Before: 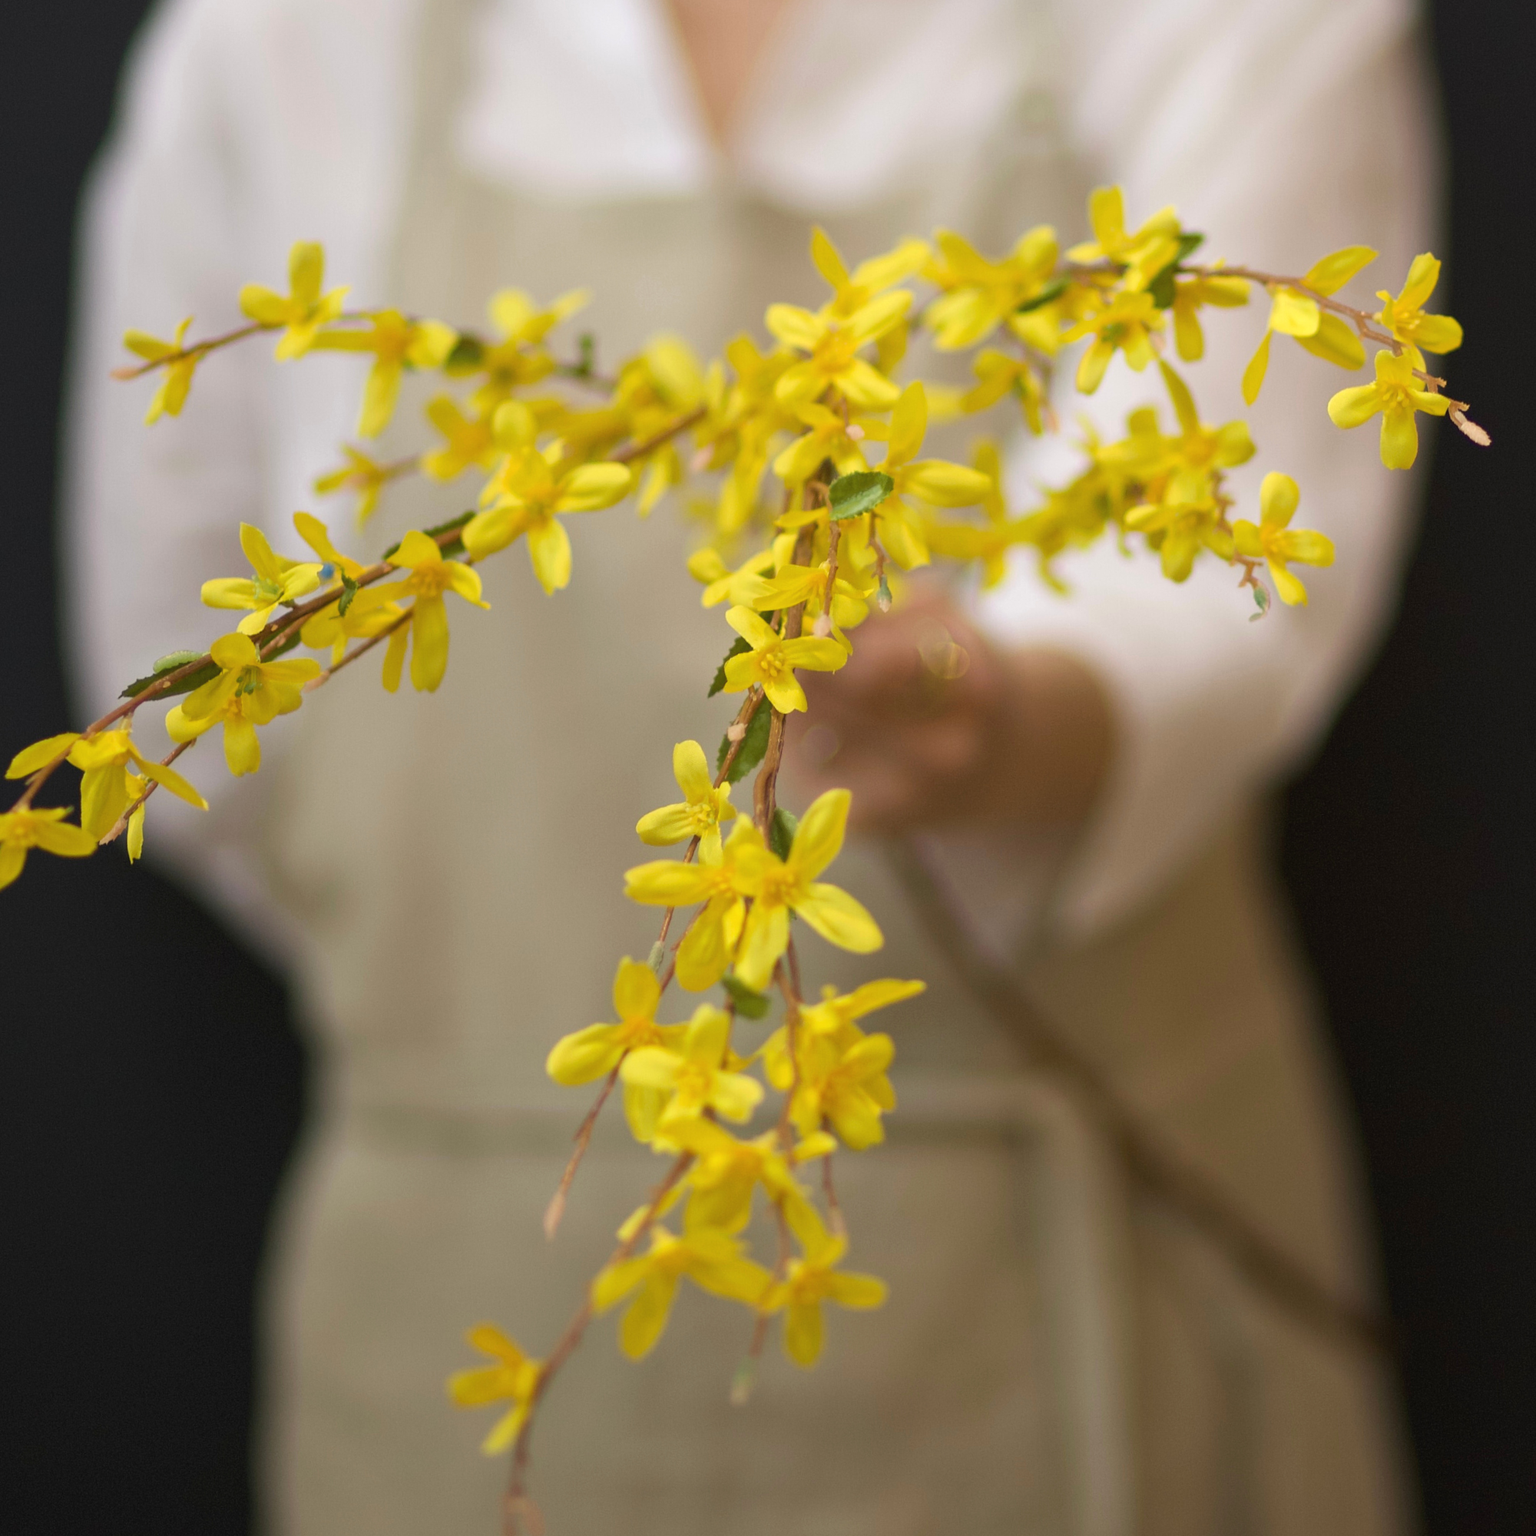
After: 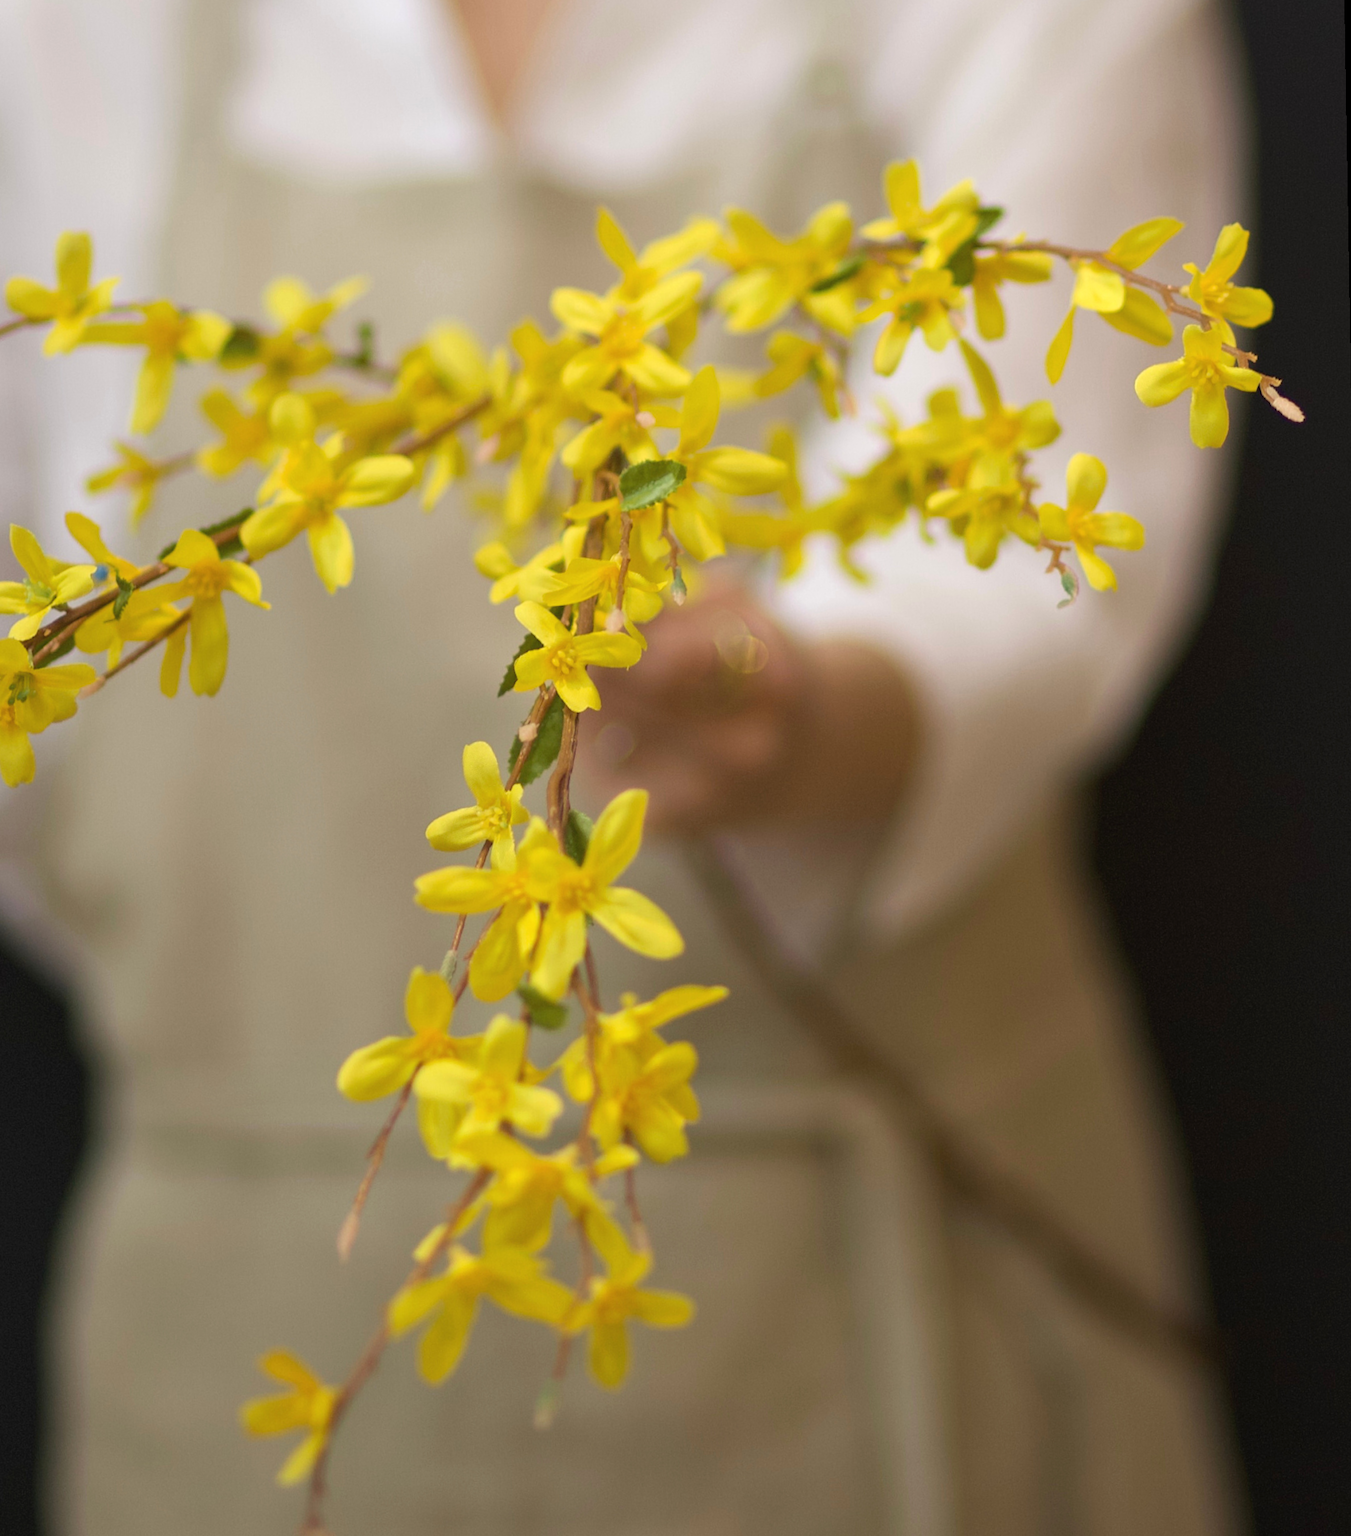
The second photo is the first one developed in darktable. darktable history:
crop and rotate: left 14.584%
rotate and perspective: rotation -1°, crop left 0.011, crop right 0.989, crop top 0.025, crop bottom 0.975
